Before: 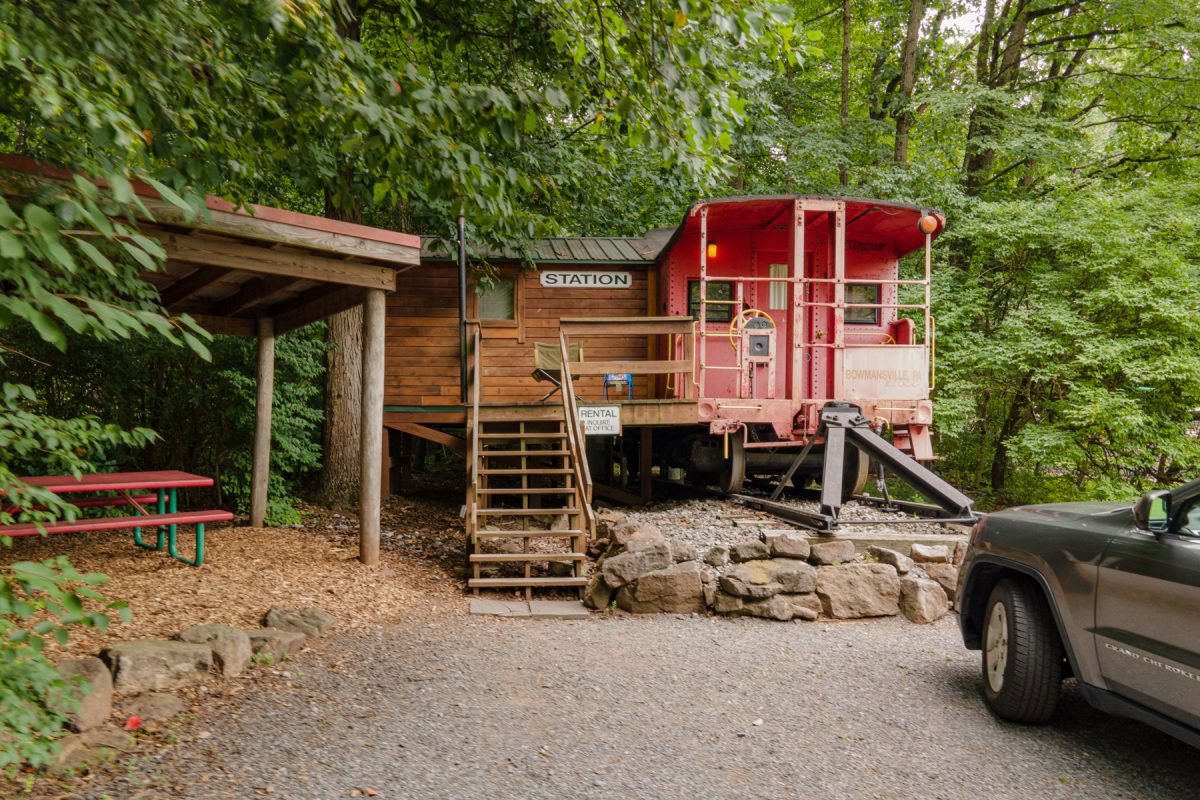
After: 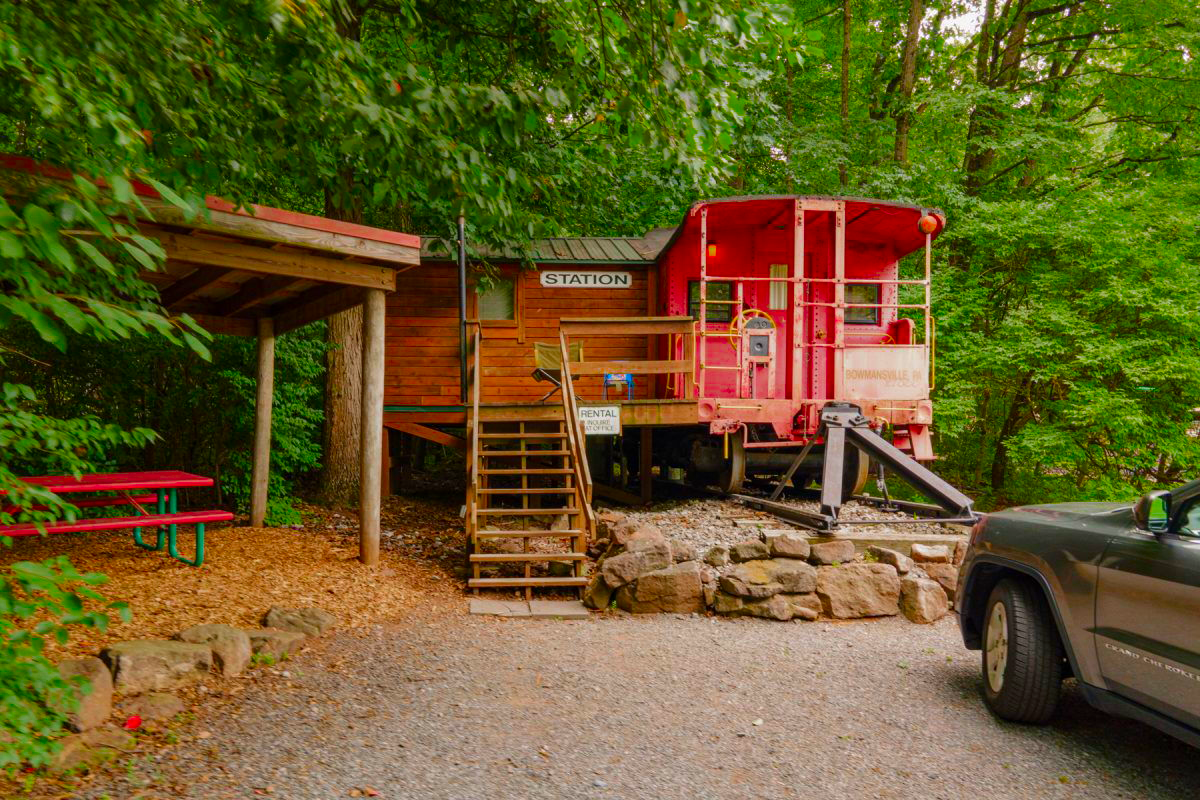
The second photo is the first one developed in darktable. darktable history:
color zones: curves: ch0 [(0, 0.425) (0.143, 0.422) (0.286, 0.42) (0.429, 0.419) (0.571, 0.419) (0.714, 0.42) (0.857, 0.422) (1, 0.425)]; ch1 [(0, 0.666) (0.143, 0.669) (0.286, 0.671) (0.429, 0.67) (0.571, 0.67) (0.714, 0.67) (0.857, 0.67) (1, 0.666)]
color correction: highlights b* -0.041, saturation 1.34
